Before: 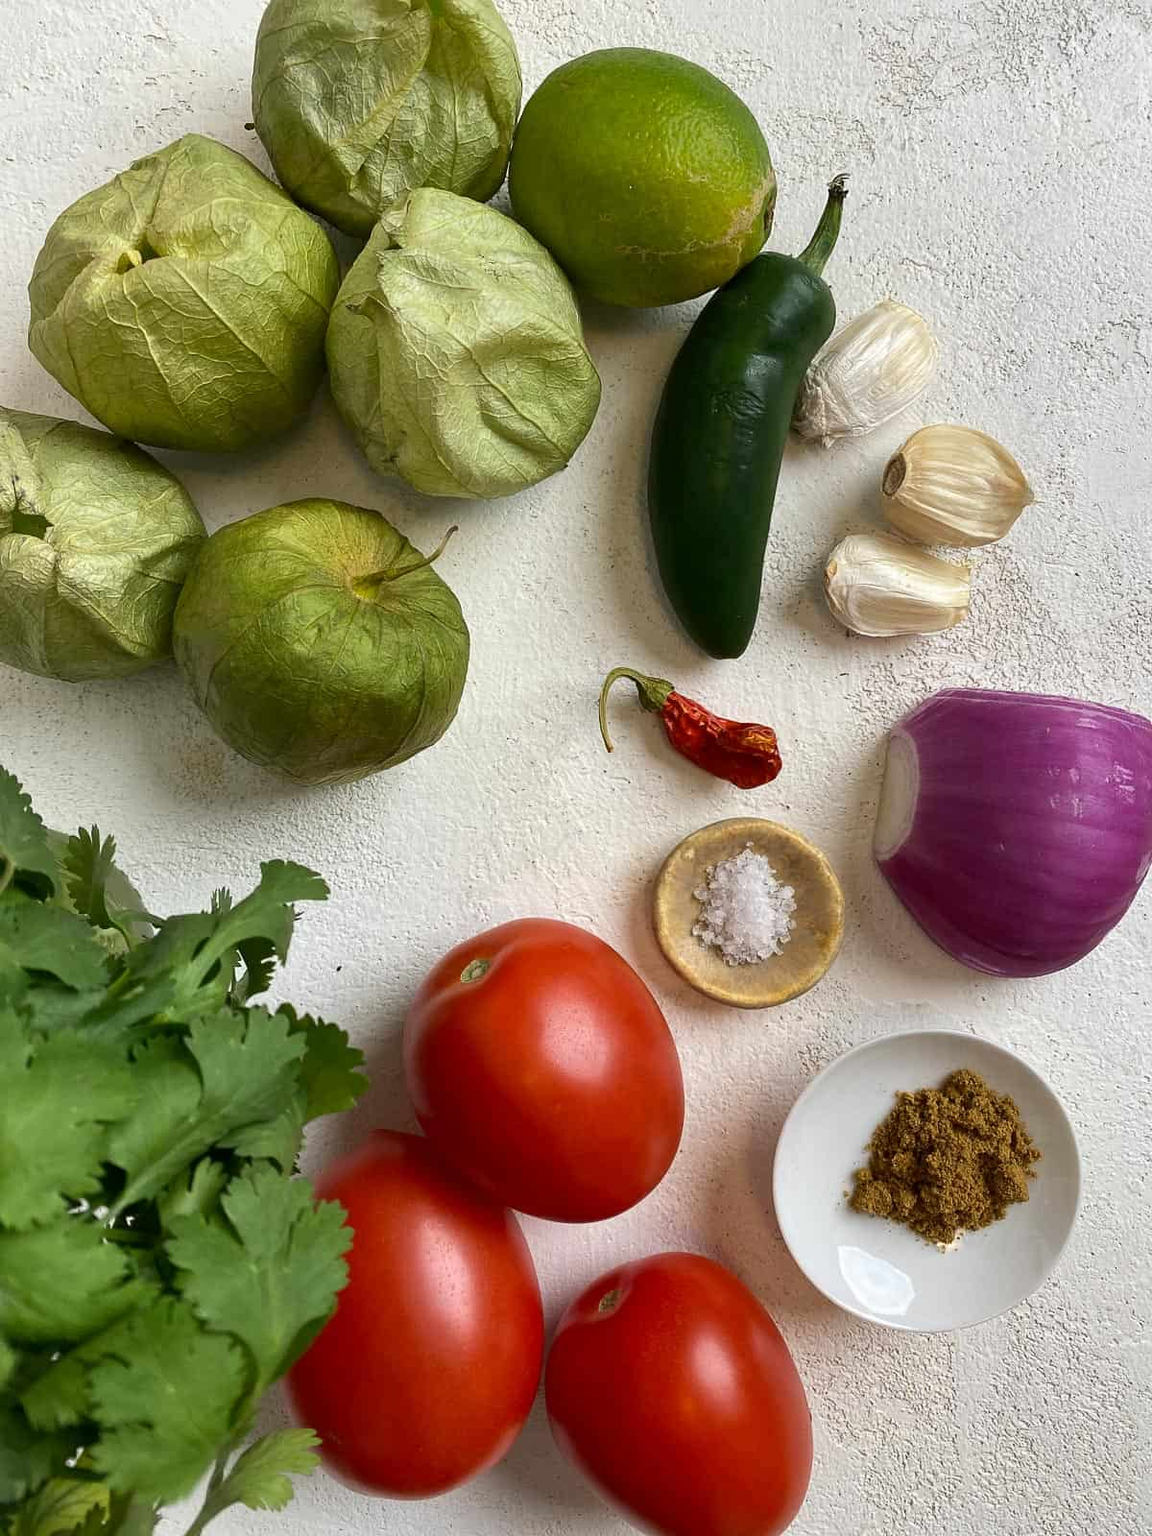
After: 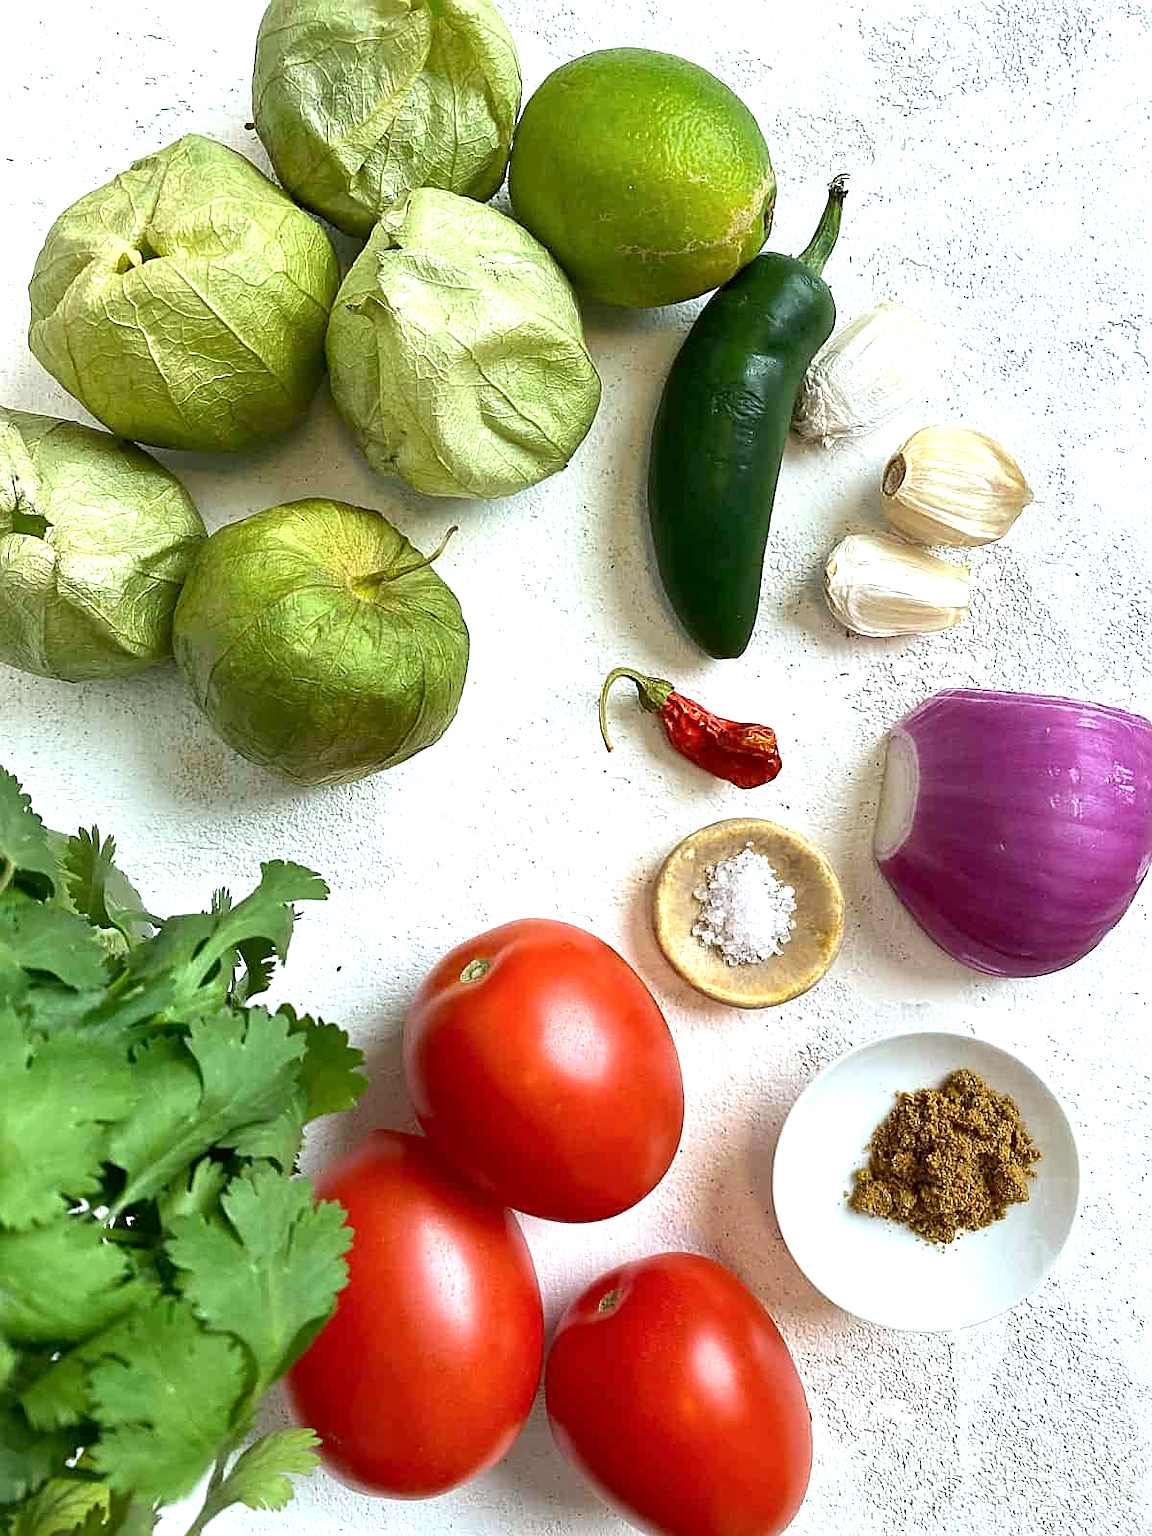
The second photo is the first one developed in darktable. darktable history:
exposure: black level correction 0.001, exposure 0.955 EV, compensate exposure bias true, compensate highlight preservation false
sharpen: on, module defaults
color calibration: illuminant Planckian (black body), adaptation linear Bradford (ICC v4), x 0.364, y 0.367, temperature 4417.56 K, saturation algorithm version 1 (2020)
